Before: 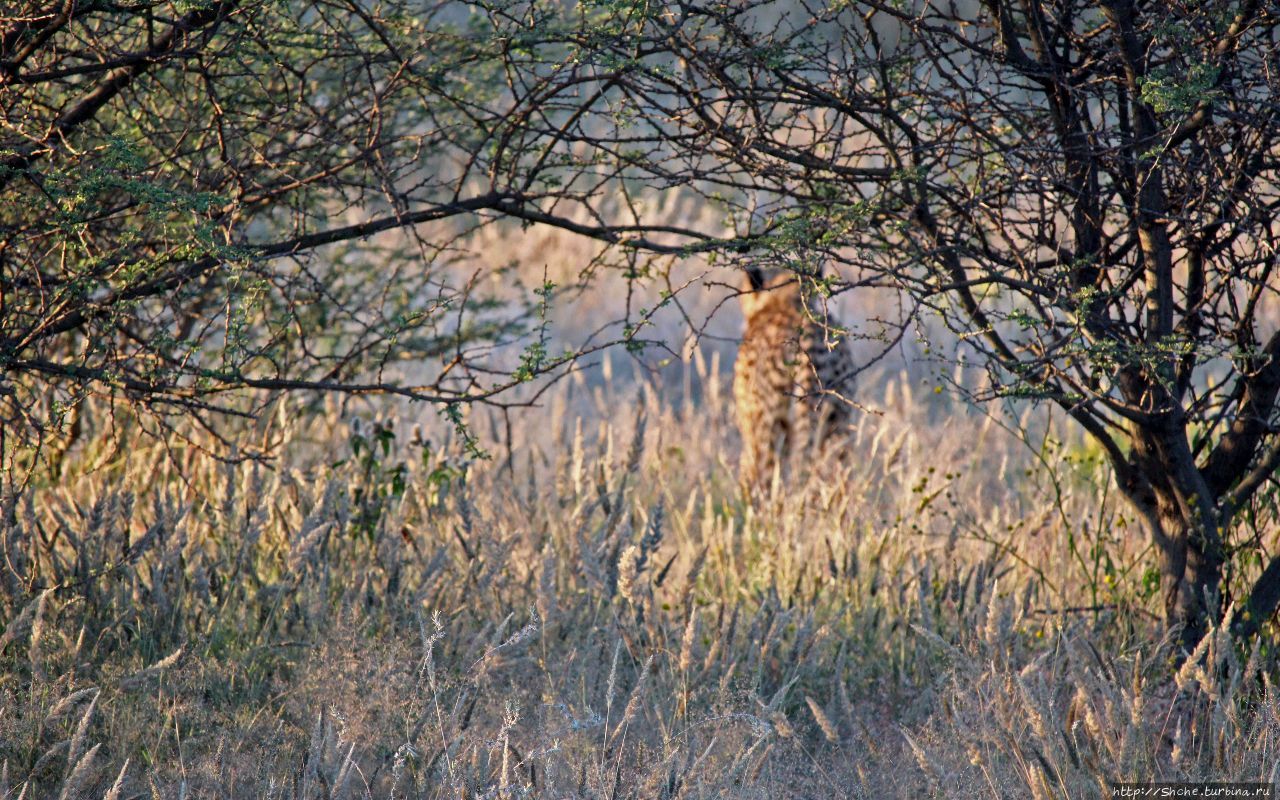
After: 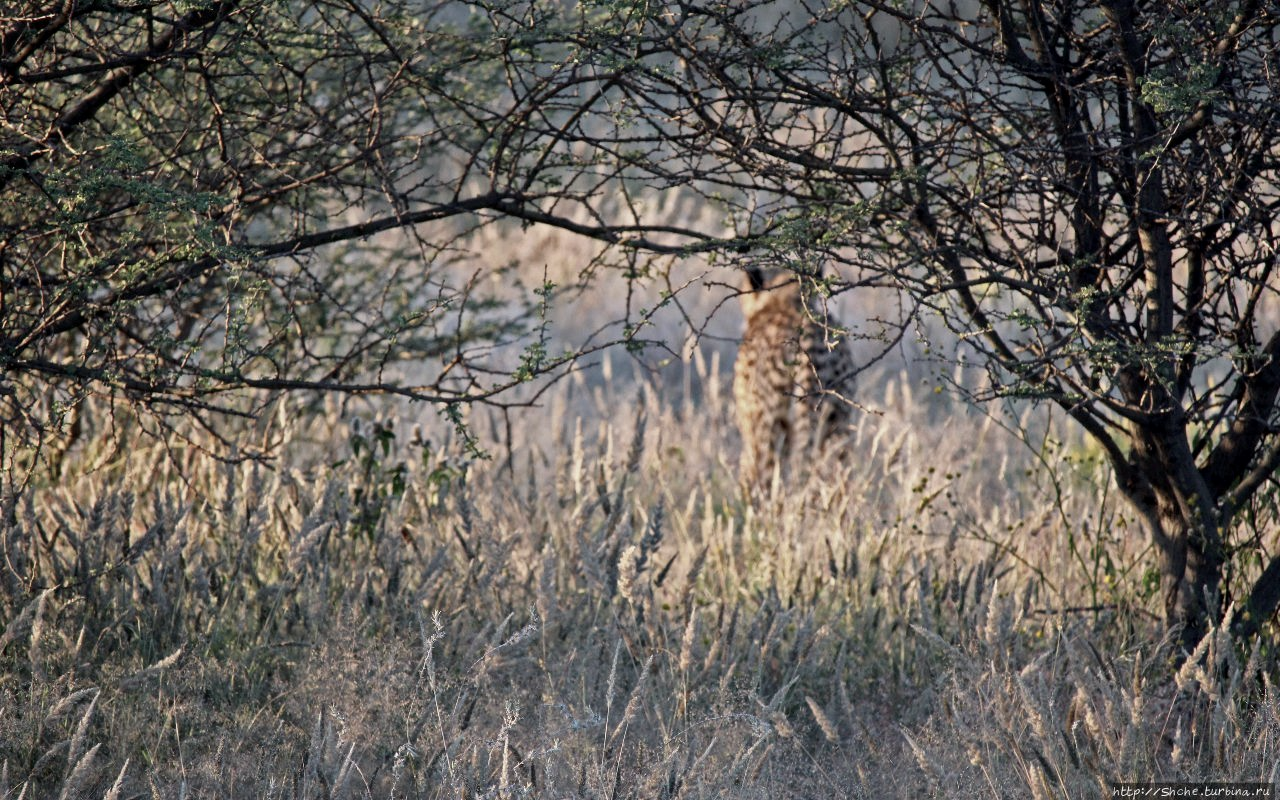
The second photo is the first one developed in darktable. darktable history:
contrast brightness saturation: contrast 0.103, saturation -0.352
exposure: black level correction 0.001, exposure -0.125 EV, compensate highlight preservation false
tone equalizer: on, module defaults
